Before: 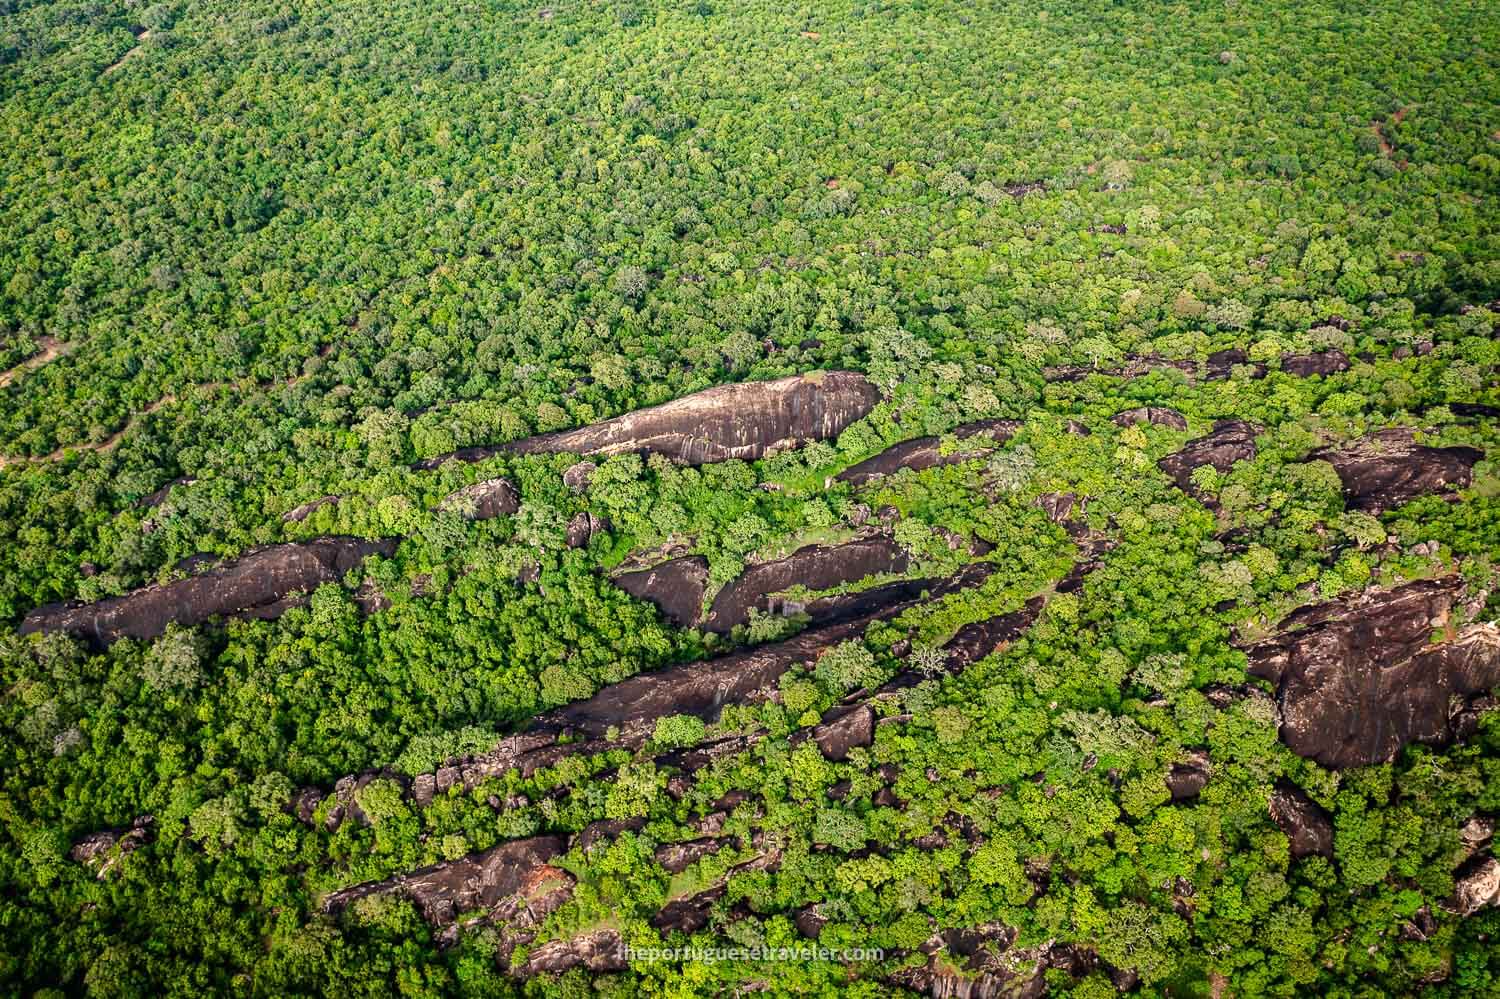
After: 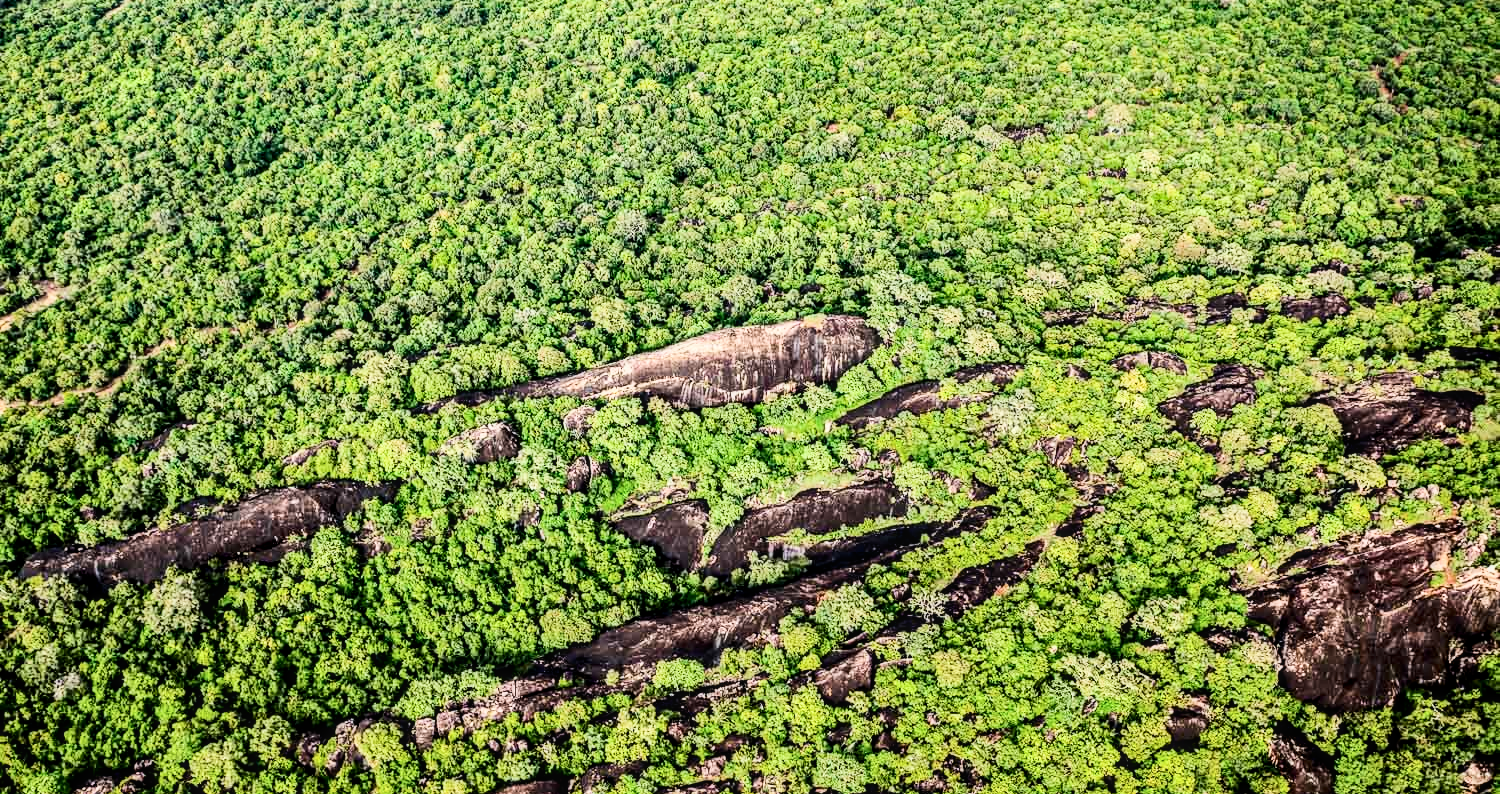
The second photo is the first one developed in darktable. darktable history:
contrast brightness saturation: contrast 0.29
shadows and highlights: shadows 74.19, highlights -61.04, soften with gaussian
tone equalizer: on, module defaults
exposure: exposure 0.606 EV, compensate exposure bias true, compensate highlight preservation false
filmic rgb: black relative exposure -5.1 EV, white relative exposure 3.99 EV, hardness 2.88, contrast 1.199
local contrast: on, module defaults
crop and rotate: top 5.655%, bottom 14.818%
